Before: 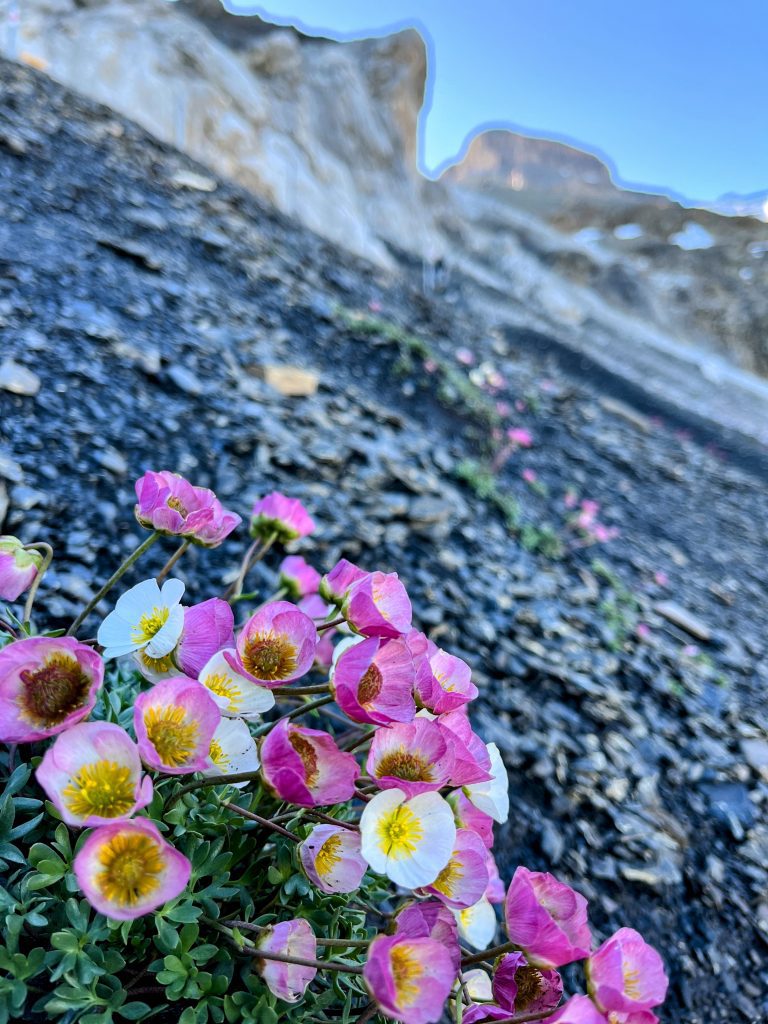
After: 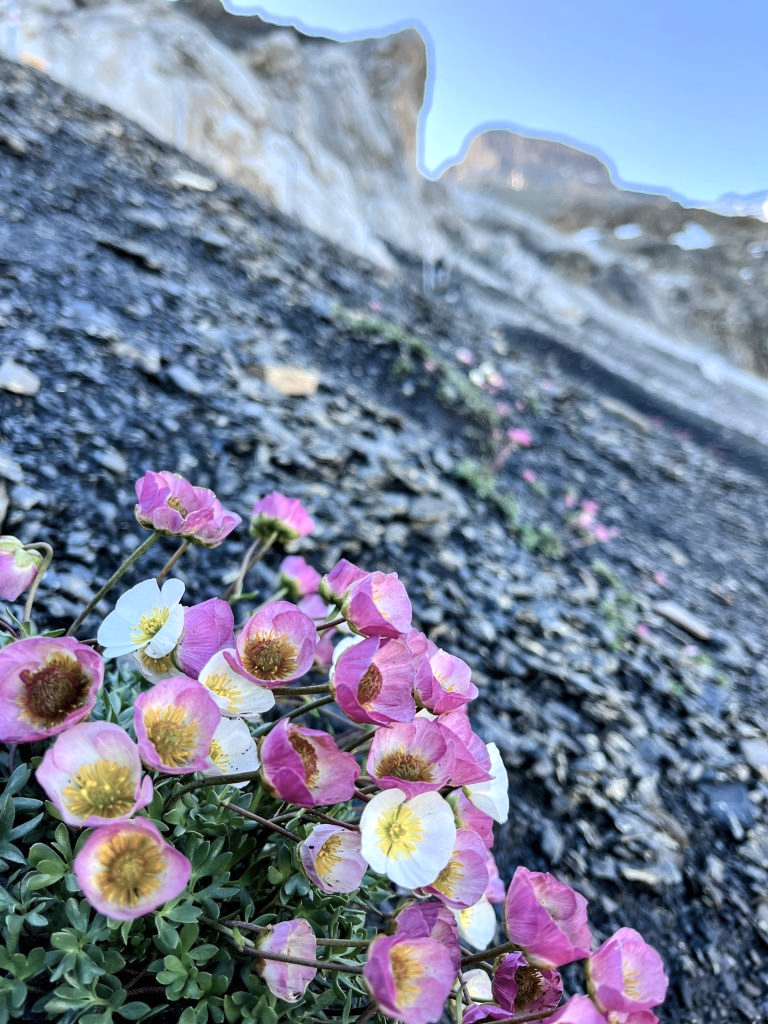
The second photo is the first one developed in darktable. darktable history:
exposure: exposure 0.3 EV, compensate highlight preservation false
color balance: input saturation 100.43%, contrast fulcrum 14.22%, output saturation 70.41%
